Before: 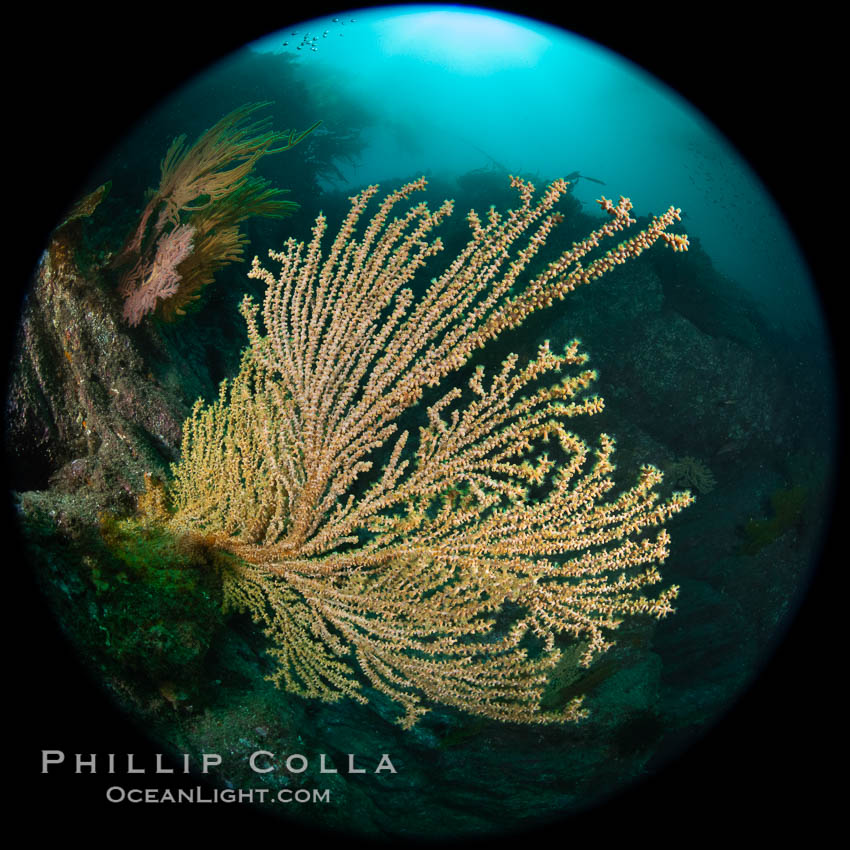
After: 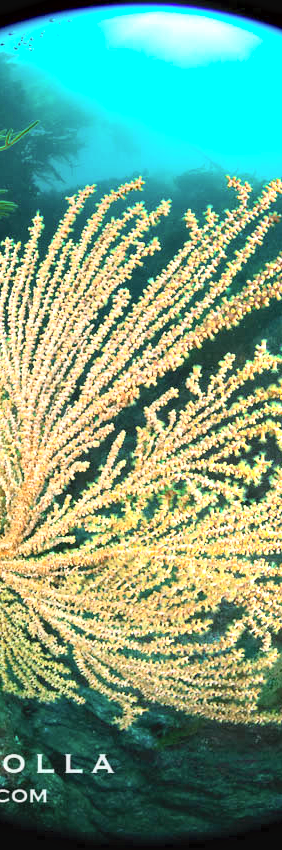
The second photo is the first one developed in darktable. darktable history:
contrast brightness saturation: contrast 0.14, brightness 0.21
crop: left 33.36%, right 33.36%
haze removal: compatibility mode true, adaptive false
exposure: black level correction 0, exposure 1.1 EV, compensate exposure bias true, compensate highlight preservation false
